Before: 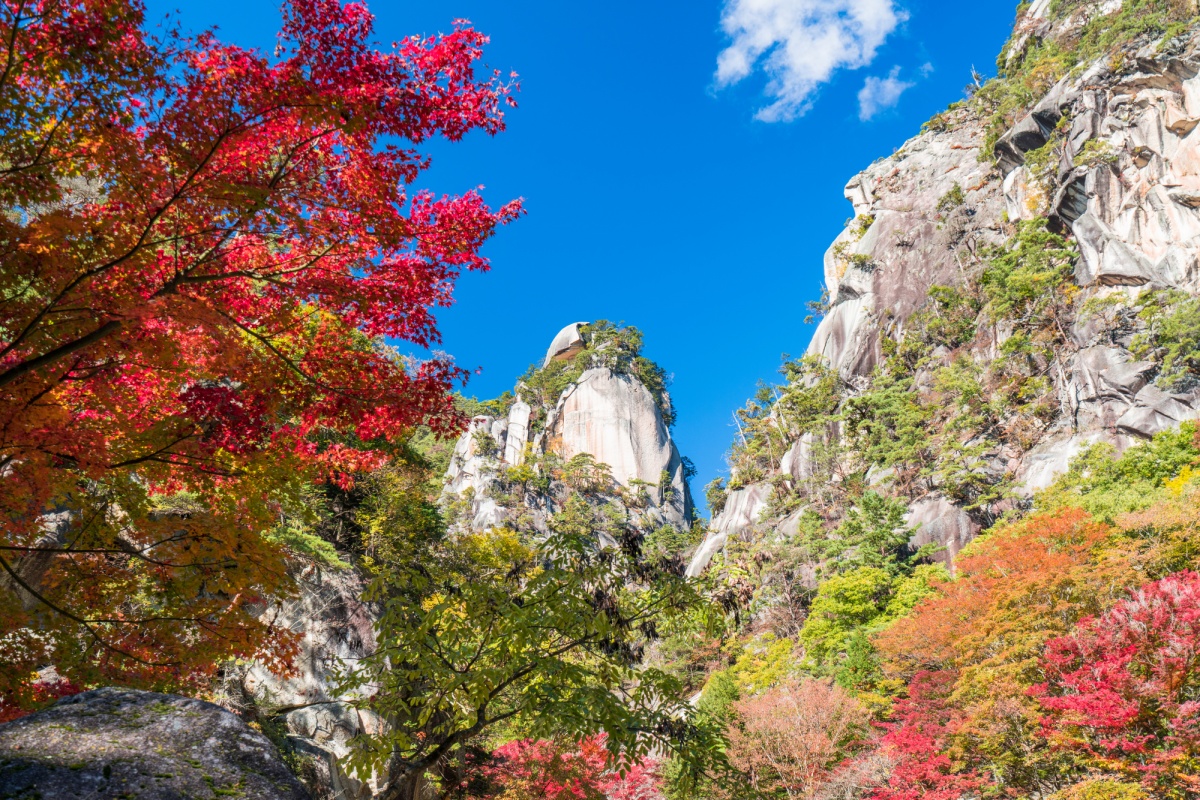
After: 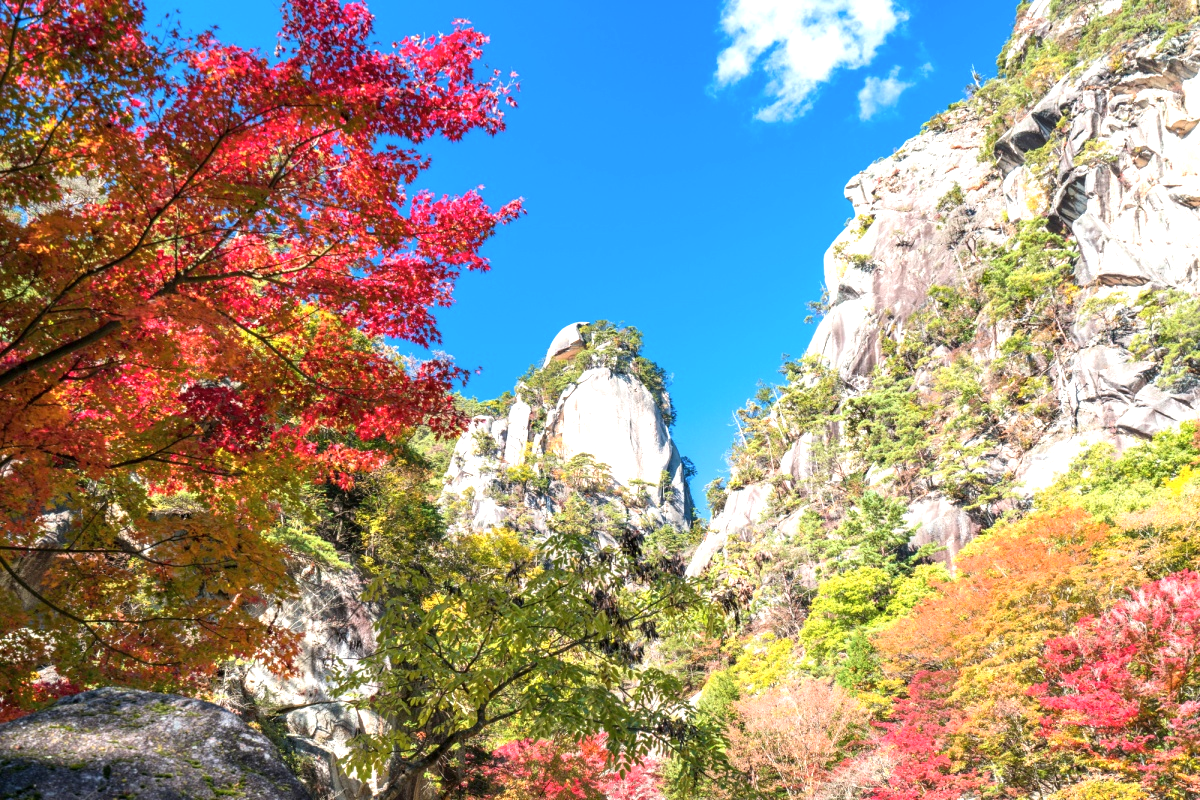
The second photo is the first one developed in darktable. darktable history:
contrast brightness saturation: saturation -0.049
exposure: exposure 0.716 EV, compensate highlight preservation false
